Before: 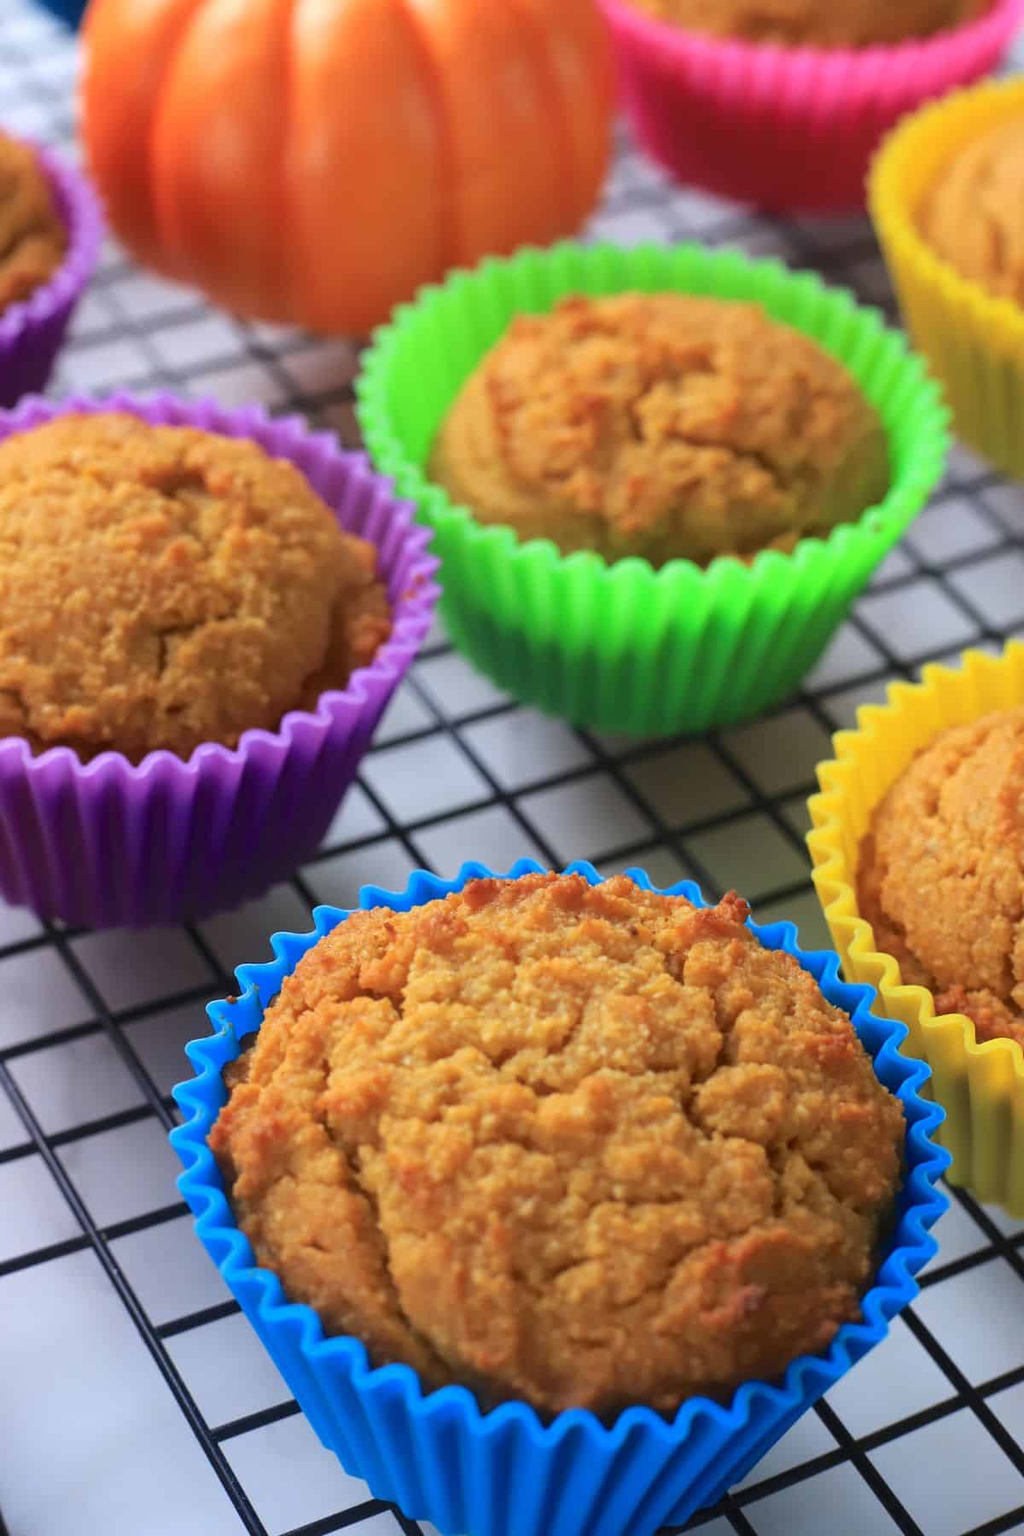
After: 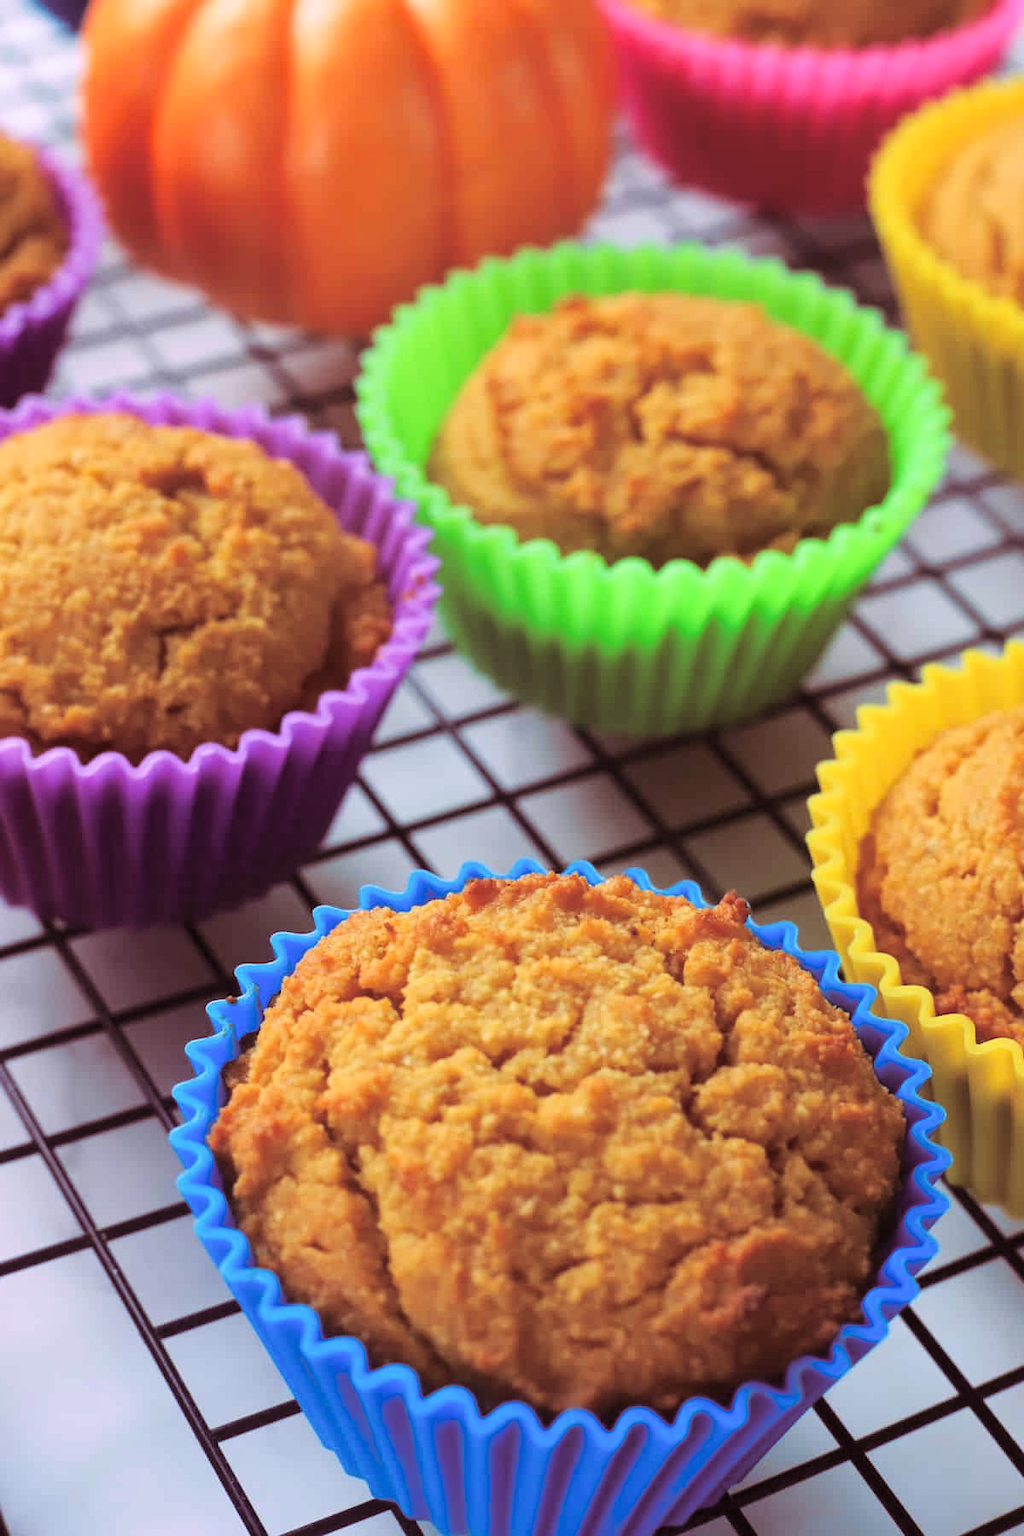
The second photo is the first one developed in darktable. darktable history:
tone curve: curves: ch0 [(0, 0) (0.004, 0.002) (0.02, 0.013) (0.218, 0.218) (0.664, 0.718) (0.832, 0.873) (1, 1)], preserve colors none
shadows and highlights: shadows 20.55, highlights -20.99, soften with gaussian
split-toning: highlights › hue 298.8°, highlights › saturation 0.73, compress 41.76%
